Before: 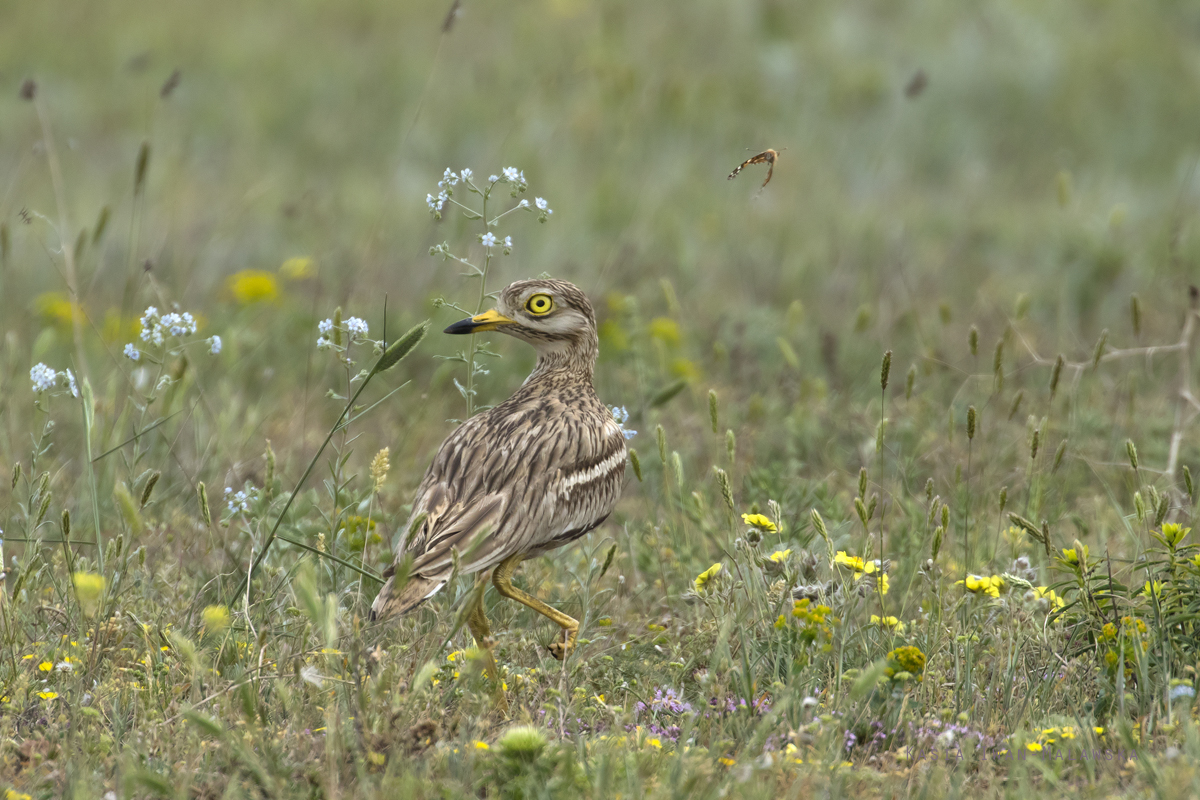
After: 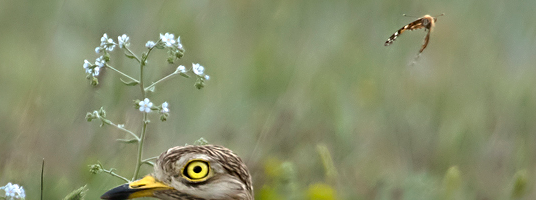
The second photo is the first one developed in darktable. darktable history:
crop: left 28.64%, top 16.832%, right 26.637%, bottom 58.055%
sharpen: radius 4
